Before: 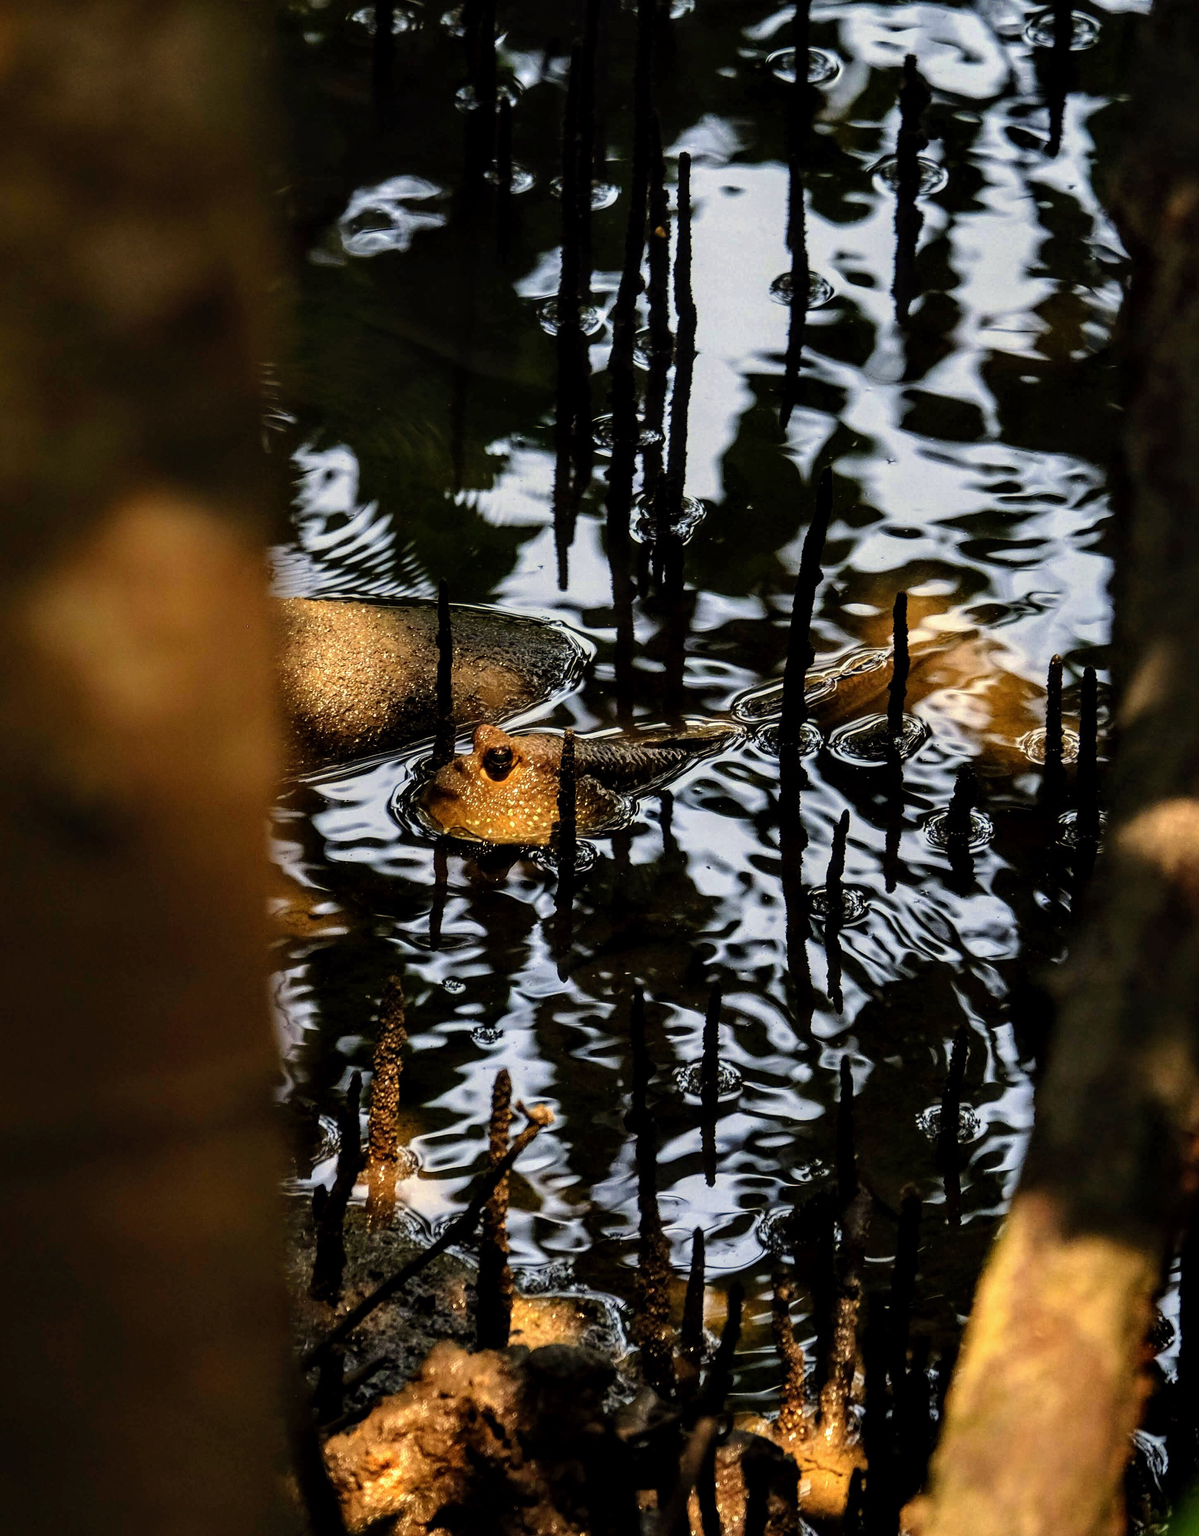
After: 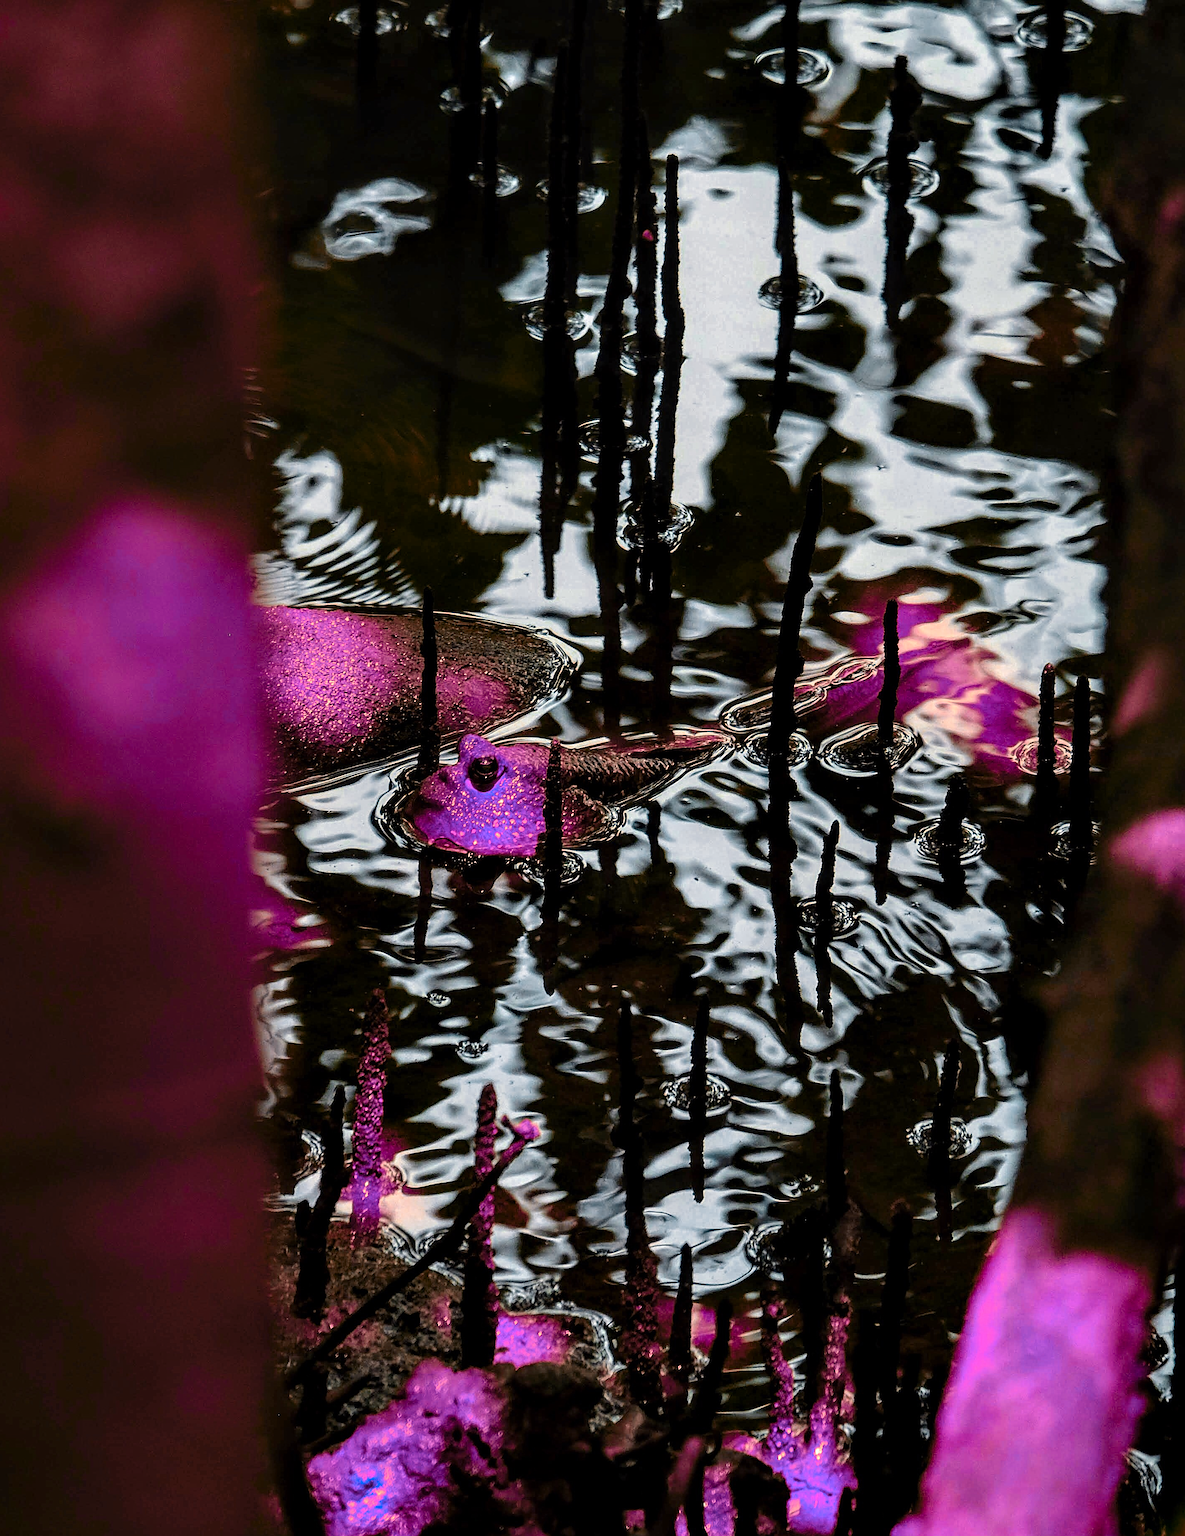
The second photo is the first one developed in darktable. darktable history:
sharpen: on, module defaults
exposure: exposure 0.161 EV, compensate highlight preservation false
color zones: curves: ch0 [(0.826, 0.353)]; ch1 [(0.242, 0.647) (0.889, 0.342)]; ch2 [(0.246, 0.089) (0.969, 0.068)]
crop and rotate: left 1.774%, right 0.633%, bottom 1.28%
